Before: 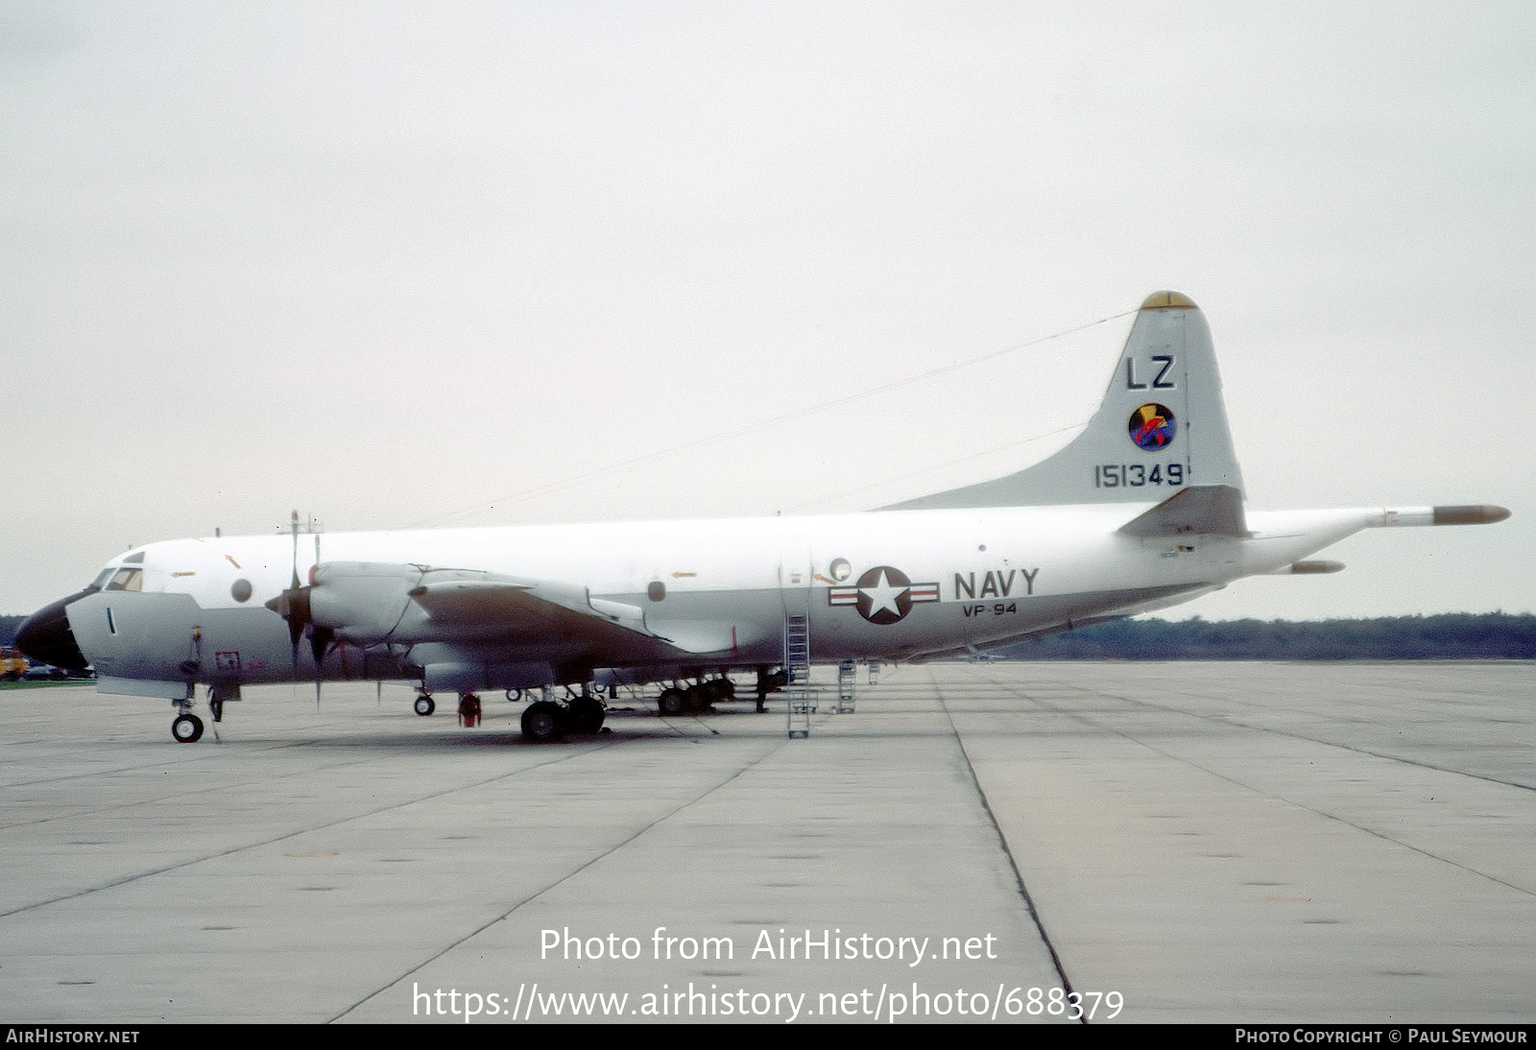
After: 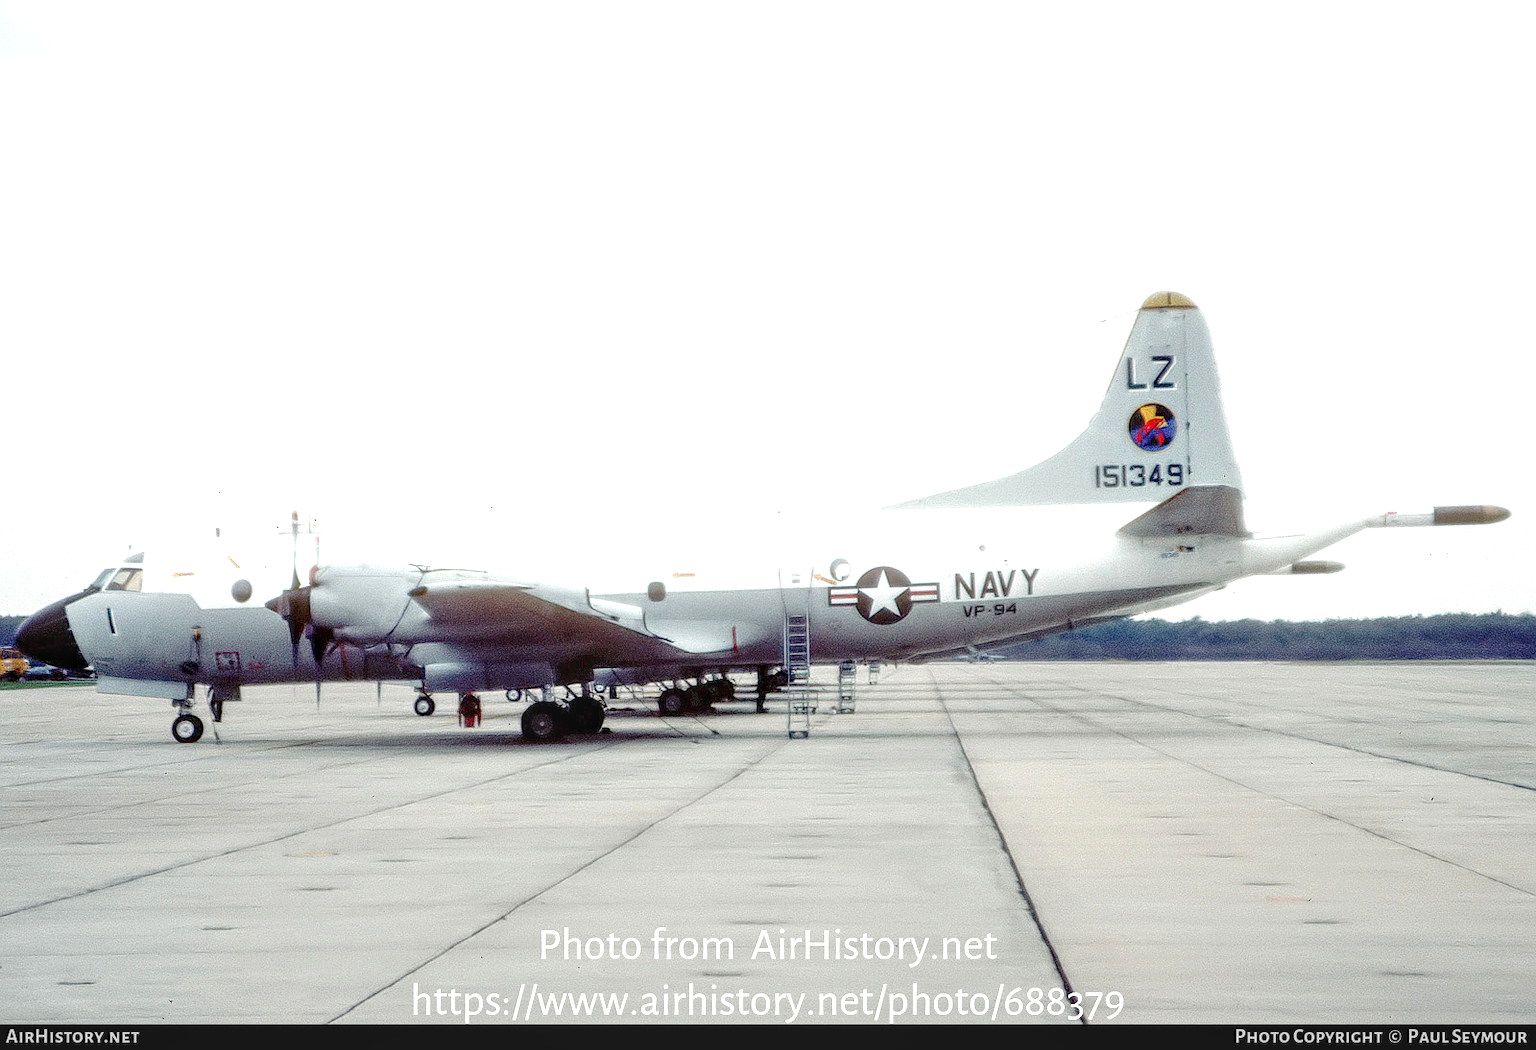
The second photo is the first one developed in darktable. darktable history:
exposure: exposure 0.771 EV, compensate exposure bias true, compensate highlight preservation false
base curve: curves: ch0 [(0, 0) (0.472, 0.508) (1, 1)], preserve colors none
local contrast: on, module defaults
